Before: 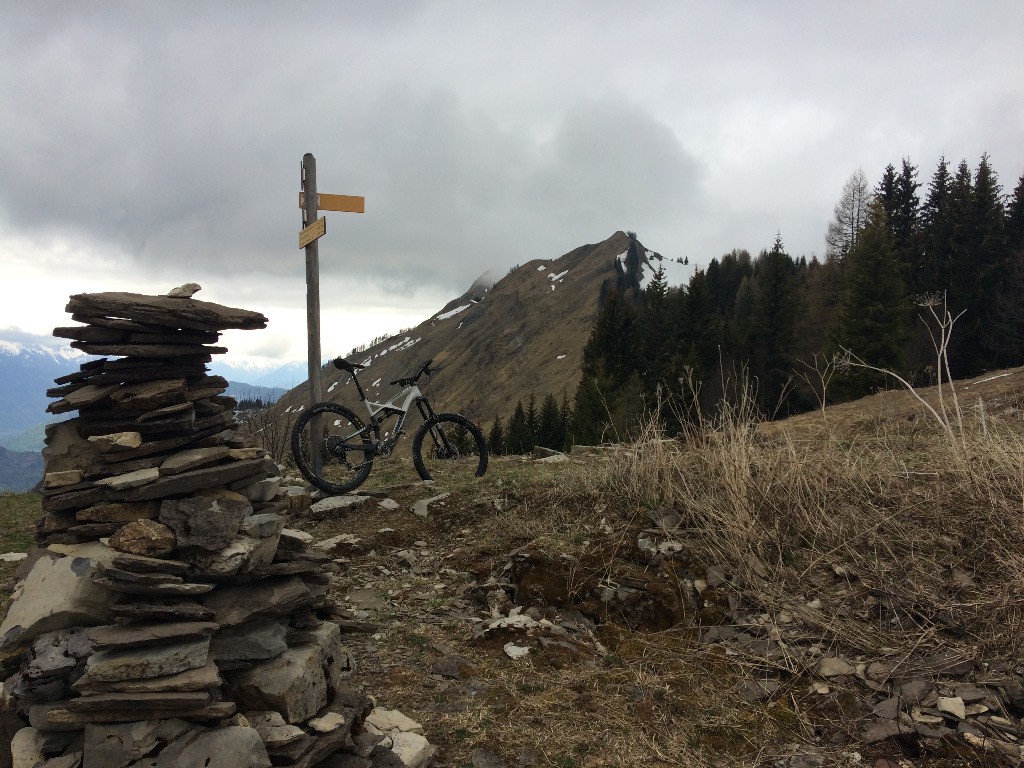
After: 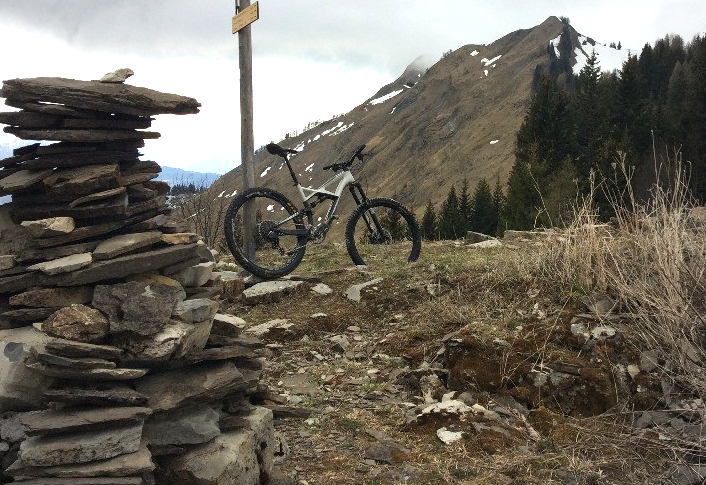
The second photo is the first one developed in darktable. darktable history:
crop: left 6.622%, top 28.093%, right 24.349%, bottom 8.743%
exposure: black level correction 0, exposure 1.032 EV, compensate highlight preservation false
vignetting: fall-off start 67.1%, brightness -0.284, width/height ratio 1.014
